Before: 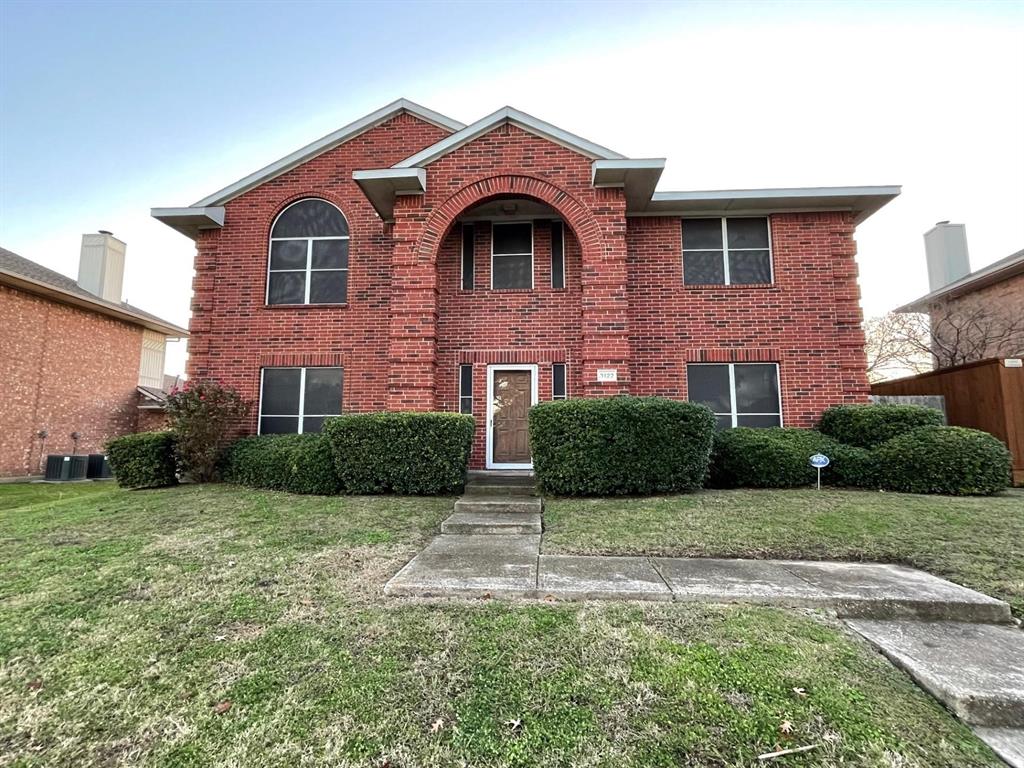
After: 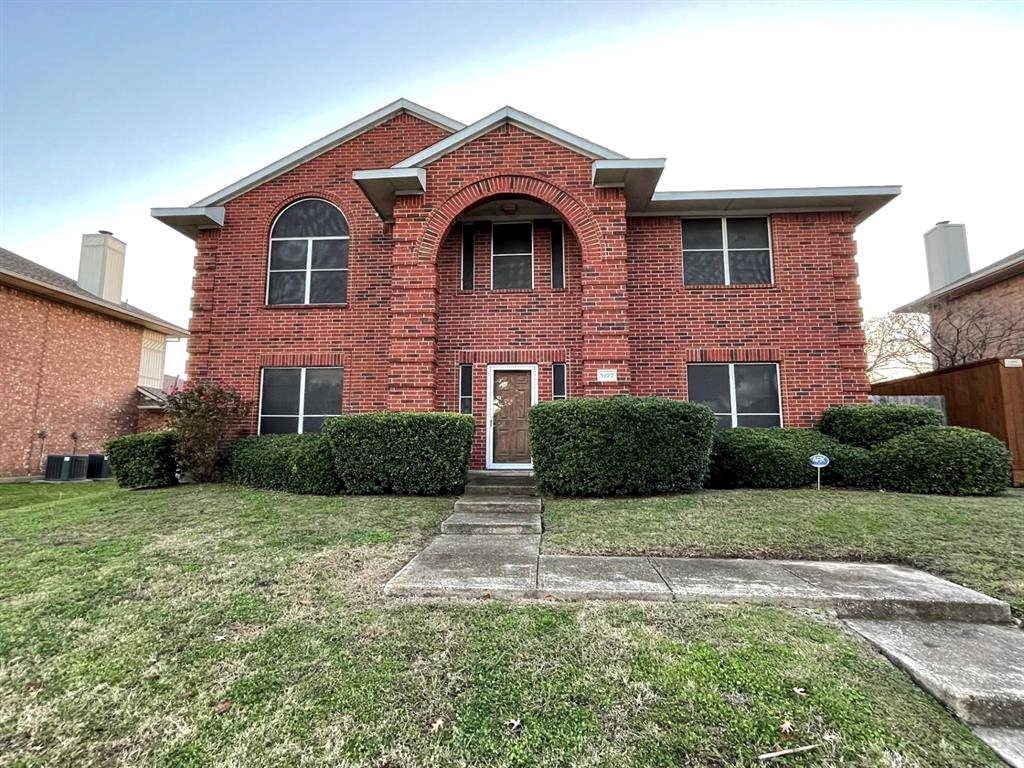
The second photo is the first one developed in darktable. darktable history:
shadows and highlights: radius 125.46, shadows 30.51, highlights -30.51, low approximation 0.01, soften with gaussian
local contrast: highlights 100%, shadows 100%, detail 120%, midtone range 0.2
